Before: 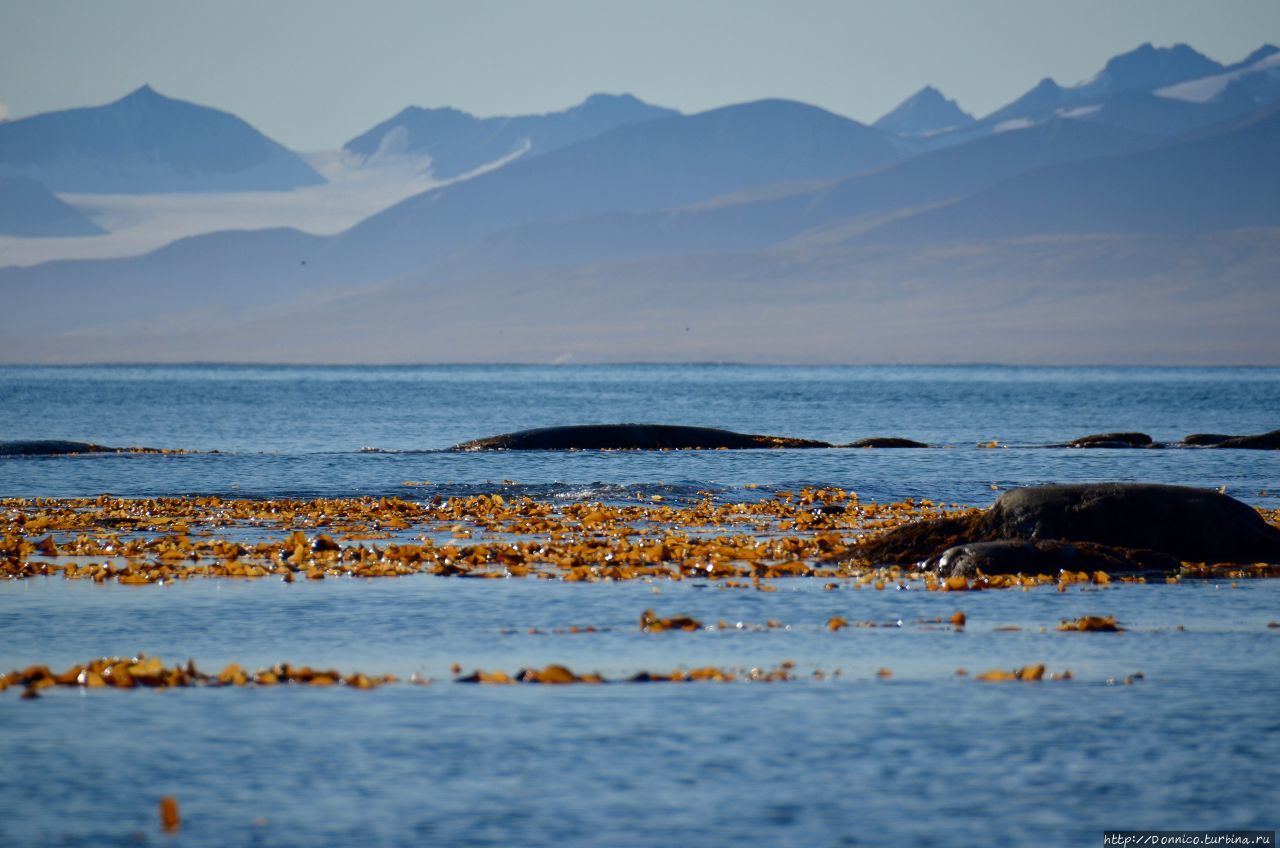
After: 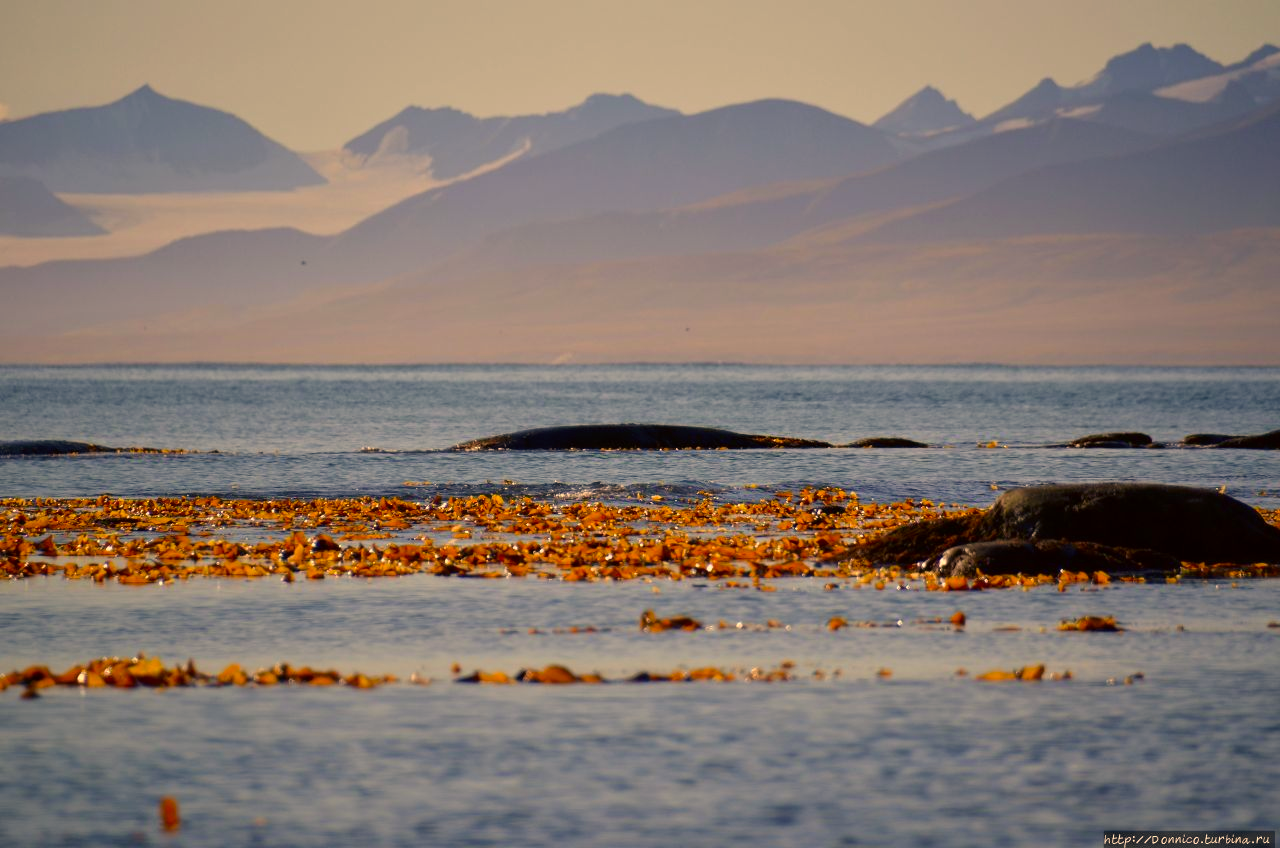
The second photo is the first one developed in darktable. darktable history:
color correction: highlights a* 18.48, highlights b* 35.68, shadows a* 1.23, shadows b* 5.83, saturation 1.01
